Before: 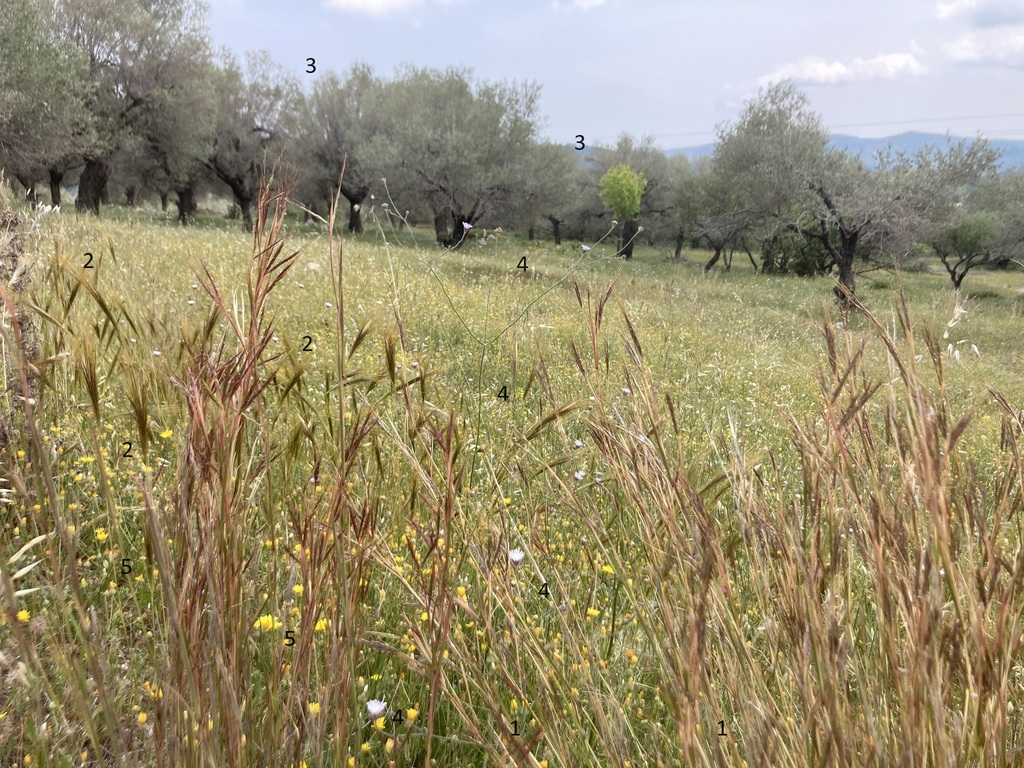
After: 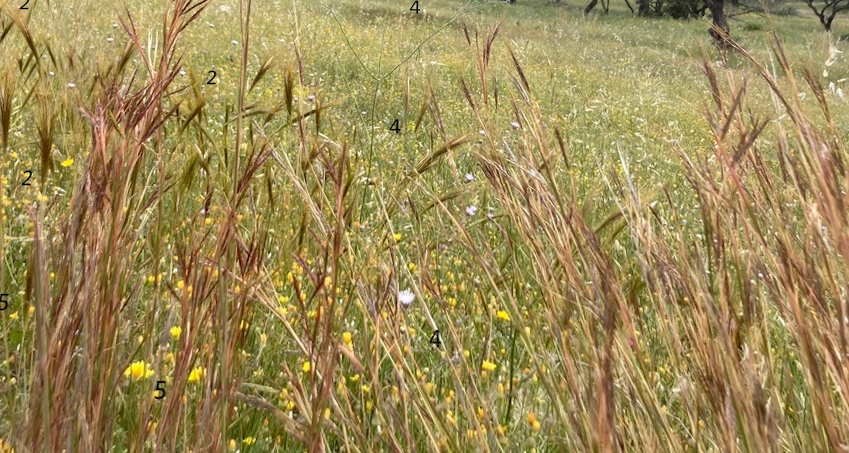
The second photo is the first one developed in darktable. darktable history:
tone equalizer: on, module defaults
crop and rotate: top 25.357%, bottom 13.942%
rotate and perspective: rotation 0.72°, lens shift (vertical) -0.352, lens shift (horizontal) -0.051, crop left 0.152, crop right 0.859, crop top 0.019, crop bottom 0.964
